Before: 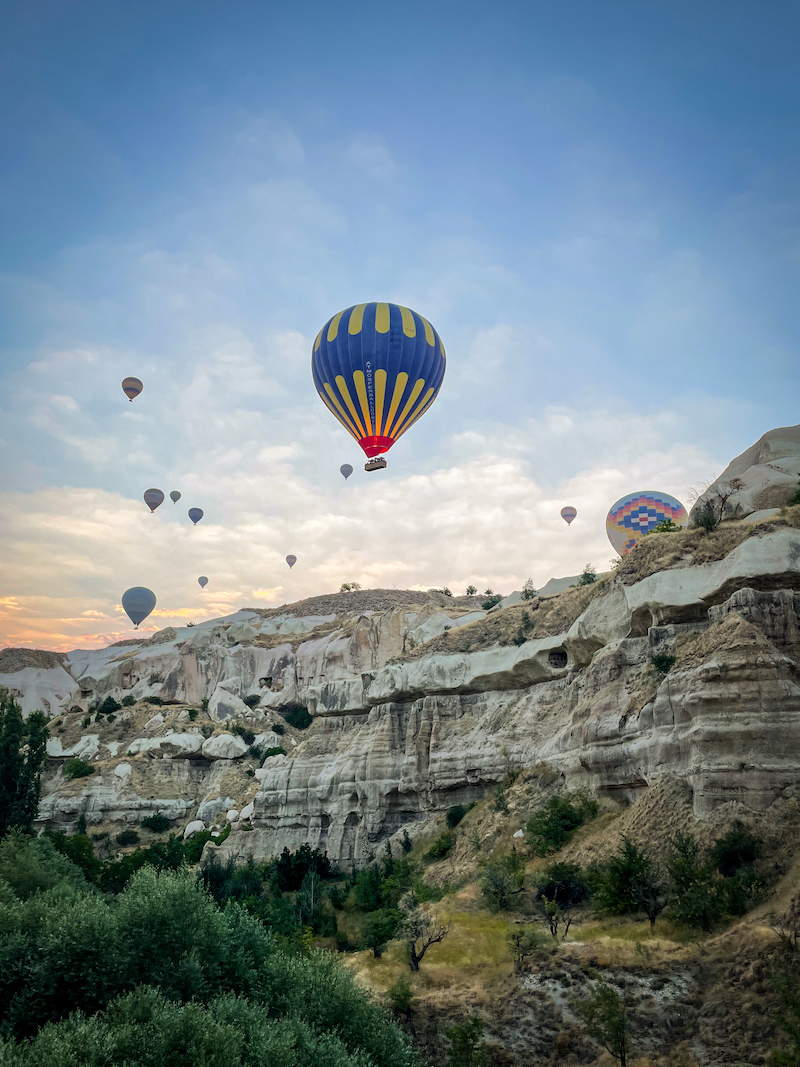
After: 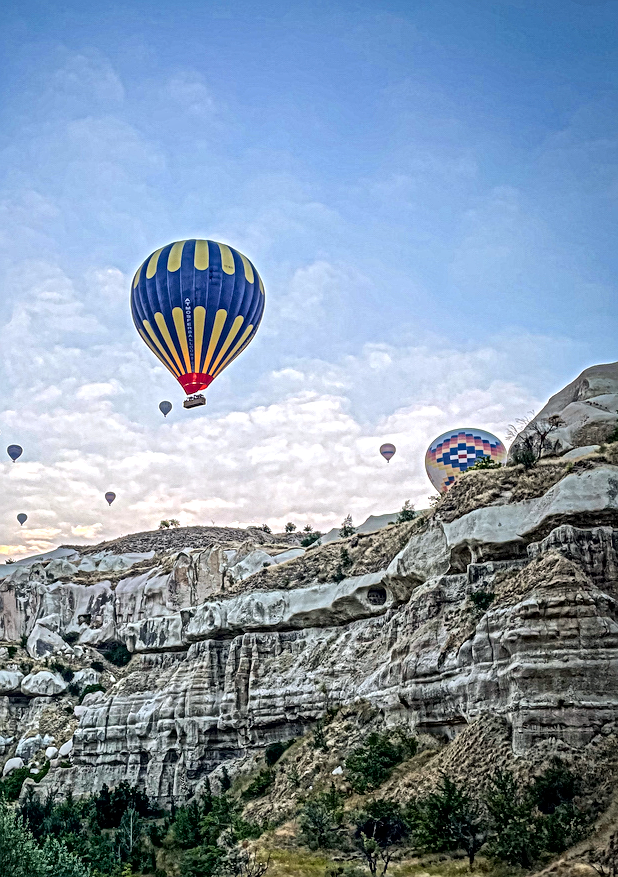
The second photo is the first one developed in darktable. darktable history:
color calibration: illuminant as shot in camera, x 0.358, y 0.373, temperature 4628.91 K
crop: left 22.641%, top 5.908%, bottom 11.851%
local contrast: mode bilateral grid, contrast 19, coarseness 3, detail 299%, midtone range 0.2
exposure: exposure 0.123 EV, compensate highlight preservation false
